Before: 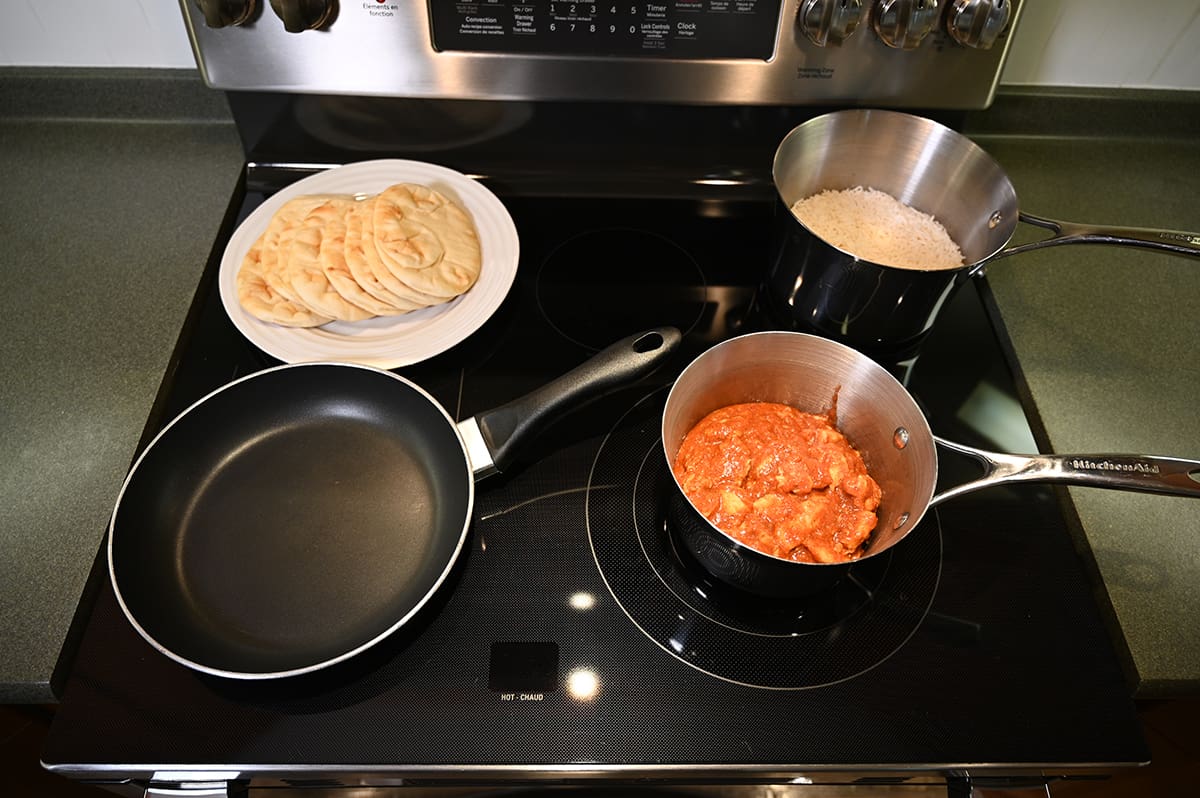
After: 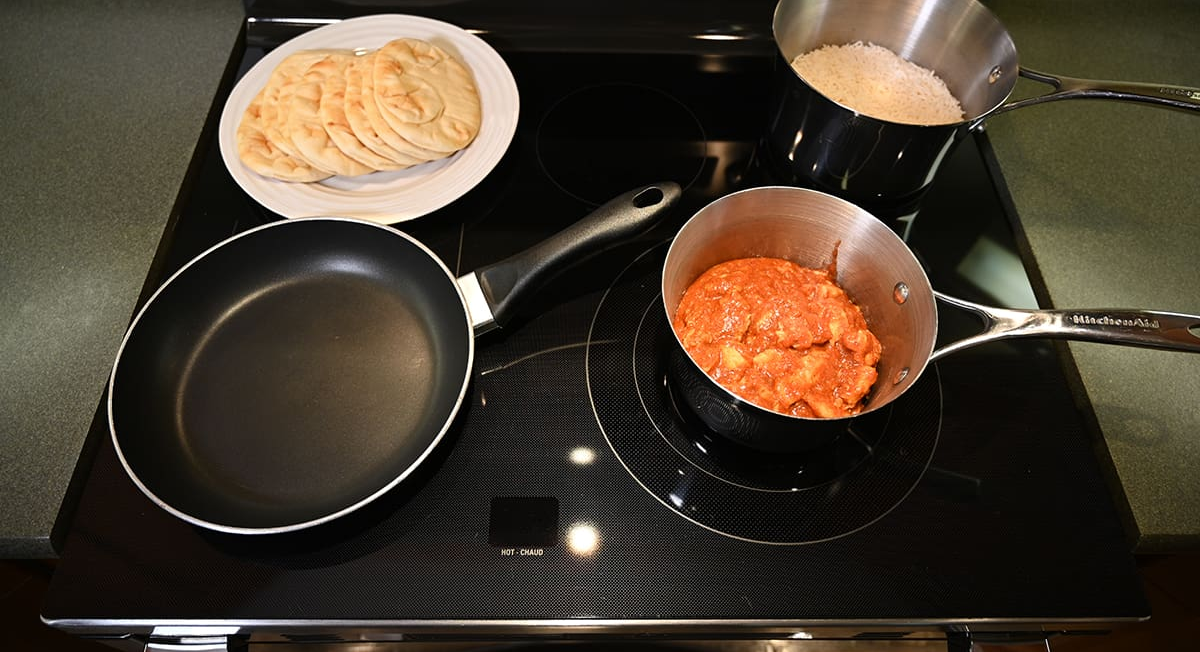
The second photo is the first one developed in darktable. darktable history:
tone equalizer: edges refinement/feathering 500, mask exposure compensation -1.57 EV, preserve details no
crop and rotate: top 18.289%
